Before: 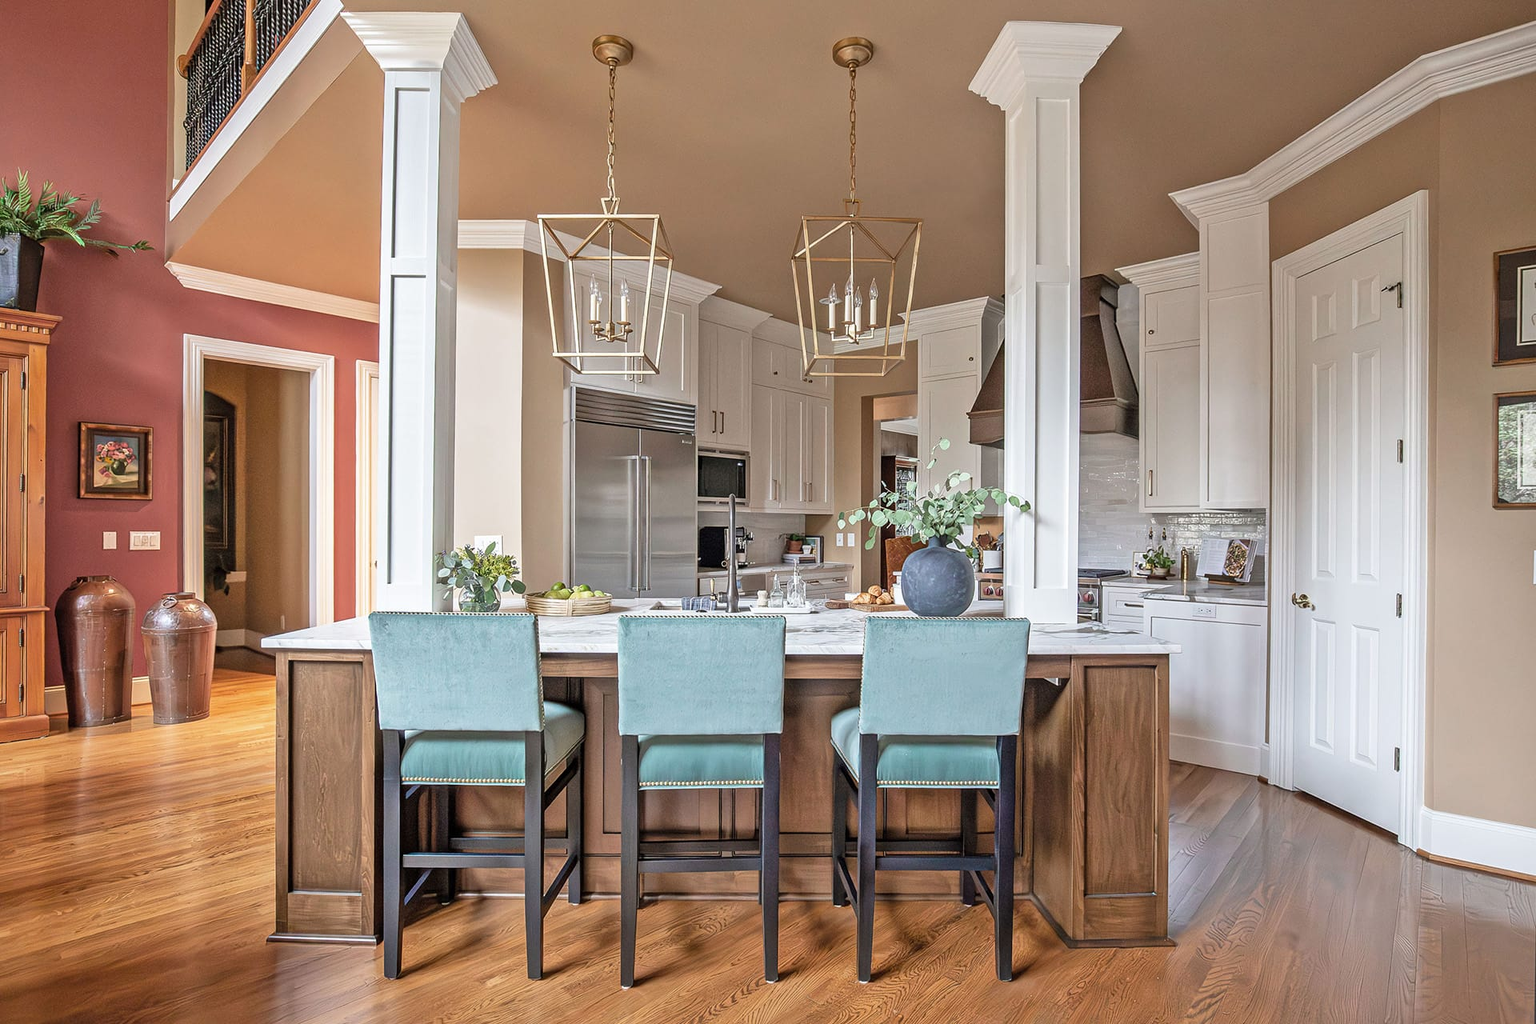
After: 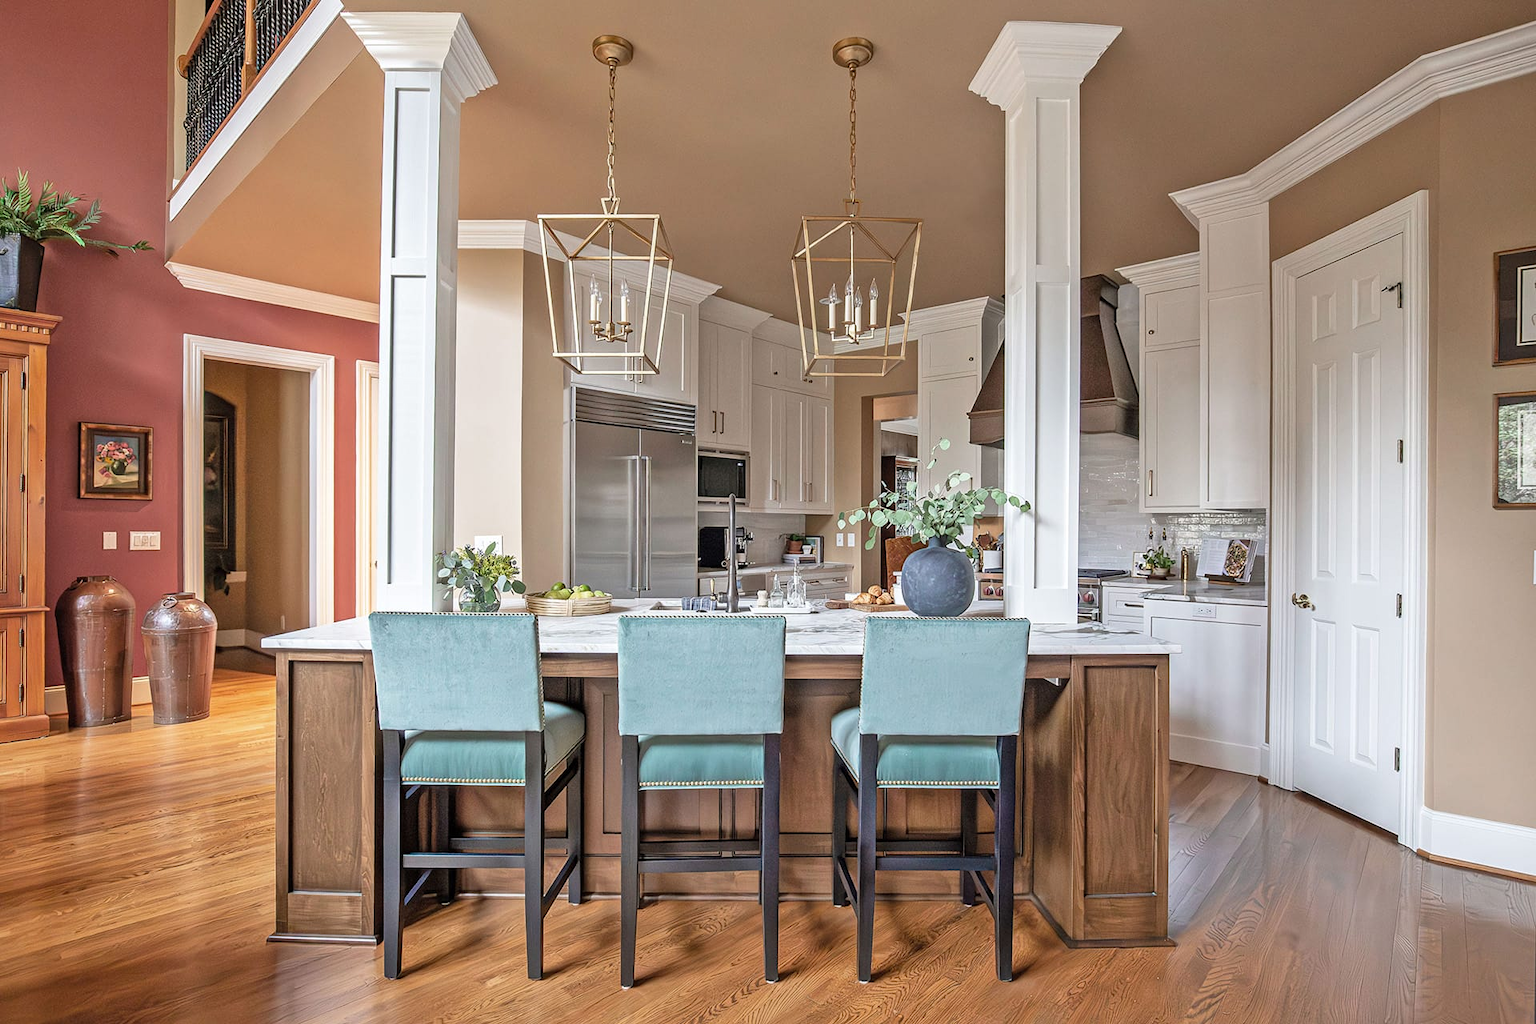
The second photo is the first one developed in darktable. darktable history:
tone equalizer: mask exposure compensation -0.513 EV
